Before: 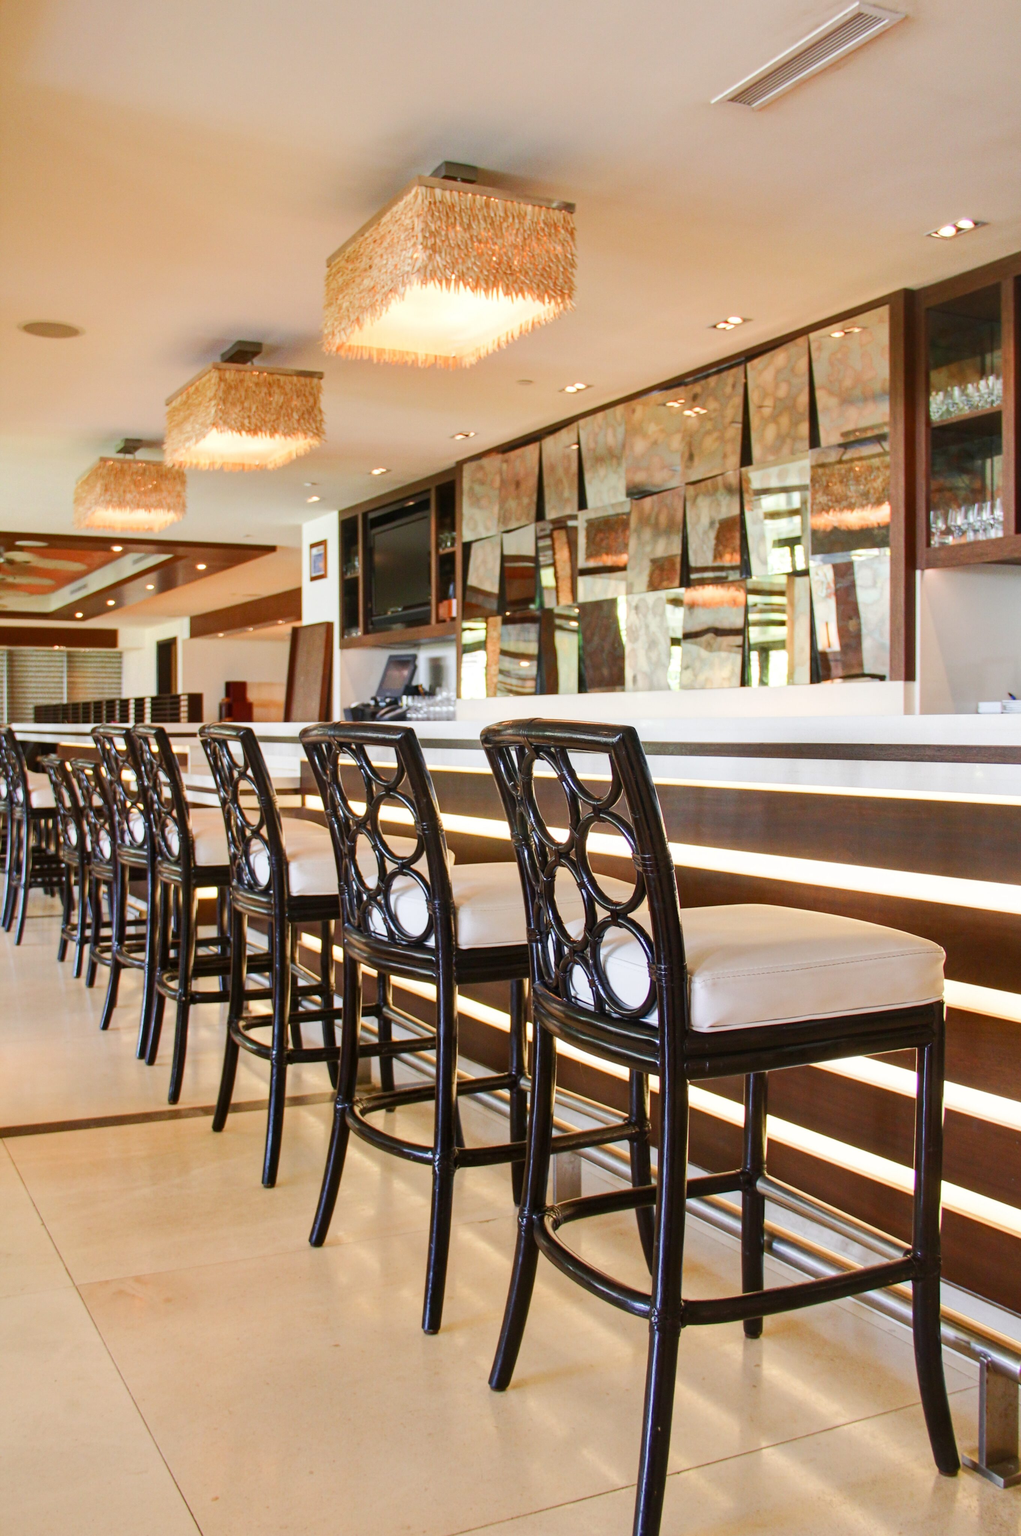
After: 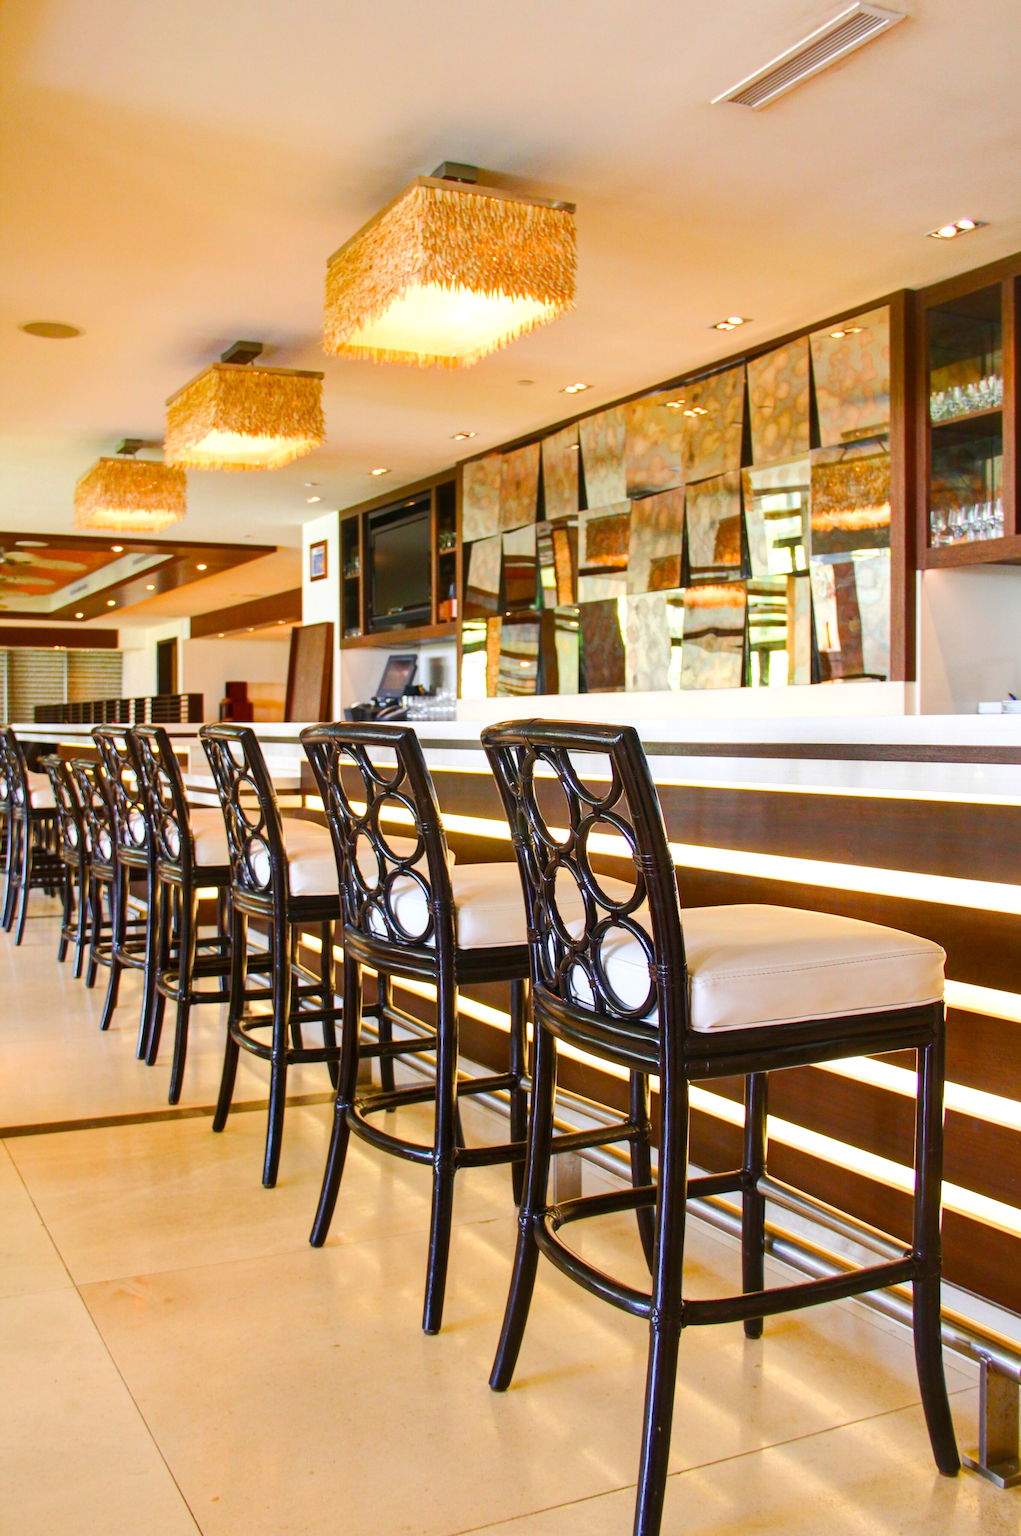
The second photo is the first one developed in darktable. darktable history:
color balance rgb: perceptual saturation grading › global saturation 30%, global vibrance 20%
exposure: exposure 0.2 EV, compensate highlight preservation false
